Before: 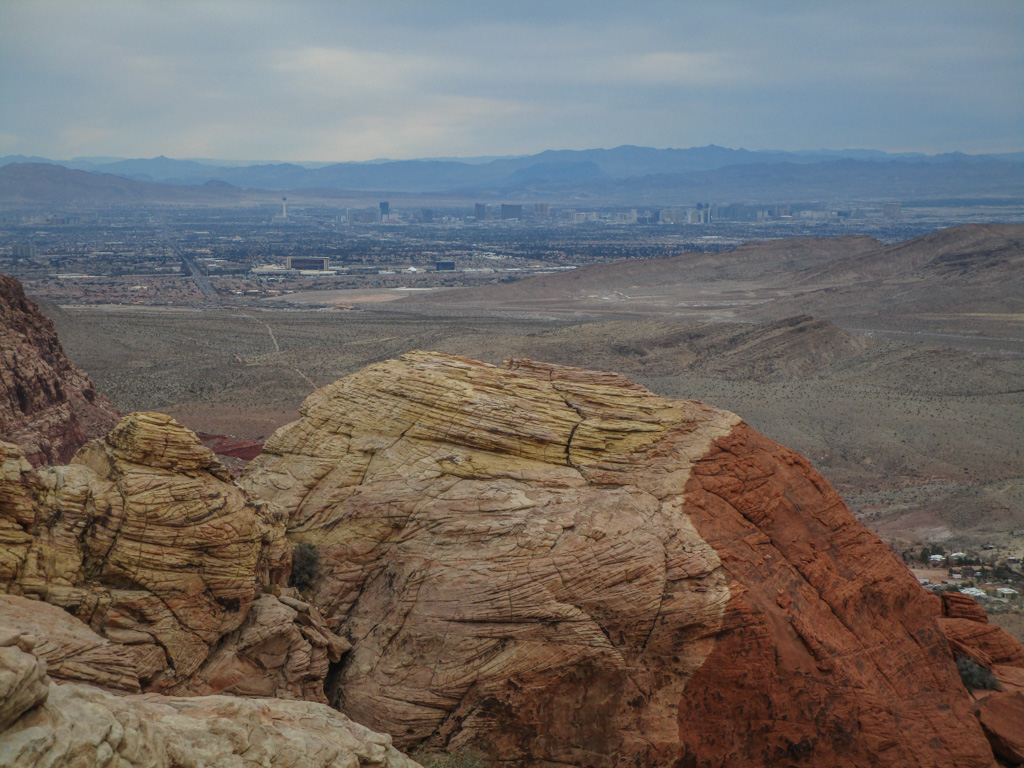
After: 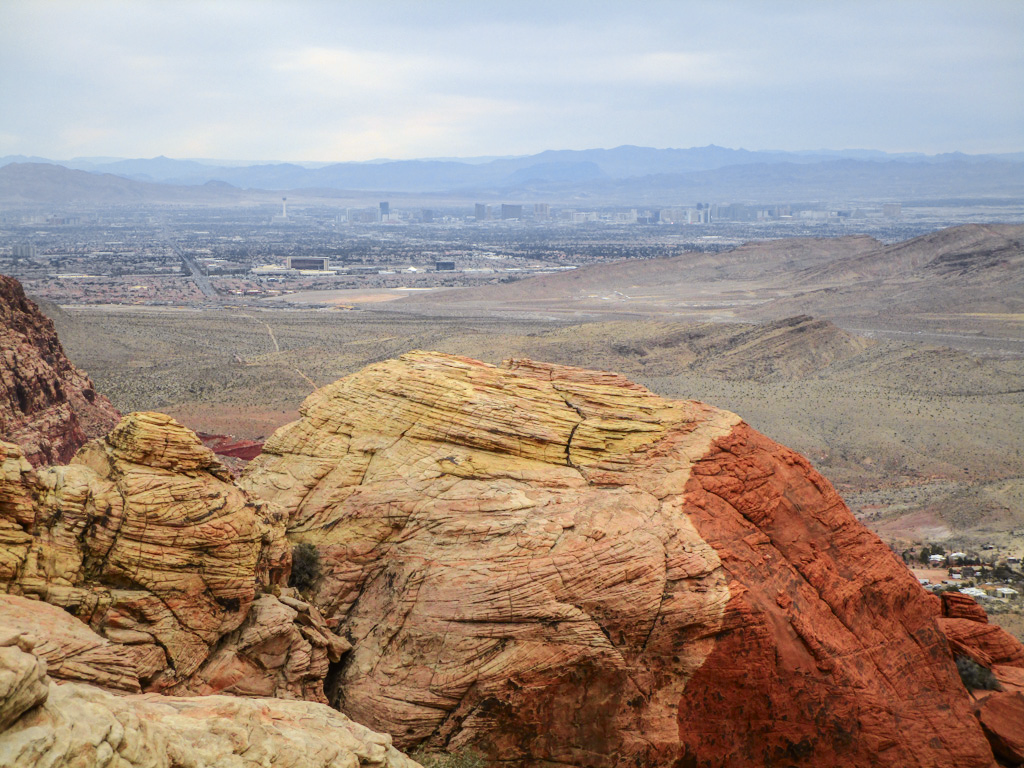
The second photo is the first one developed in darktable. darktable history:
tone equalizer: -8 EV -0.76 EV, -7 EV -0.701 EV, -6 EV -0.606 EV, -5 EV -0.377 EV, -3 EV 0.402 EV, -2 EV 0.6 EV, -1 EV 0.695 EV, +0 EV 0.768 EV
tone curve: curves: ch0 [(0, 0) (0.239, 0.248) (0.508, 0.606) (0.828, 0.878) (1, 1)]; ch1 [(0, 0) (0.401, 0.42) (0.442, 0.47) (0.492, 0.498) (0.511, 0.516) (0.555, 0.586) (0.681, 0.739) (1, 1)]; ch2 [(0, 0) (0.411, 0.433) (0.5, 0.504) (0.545, 0.574) (1, 1)], color space Lab, independent channels, preserve colors none
